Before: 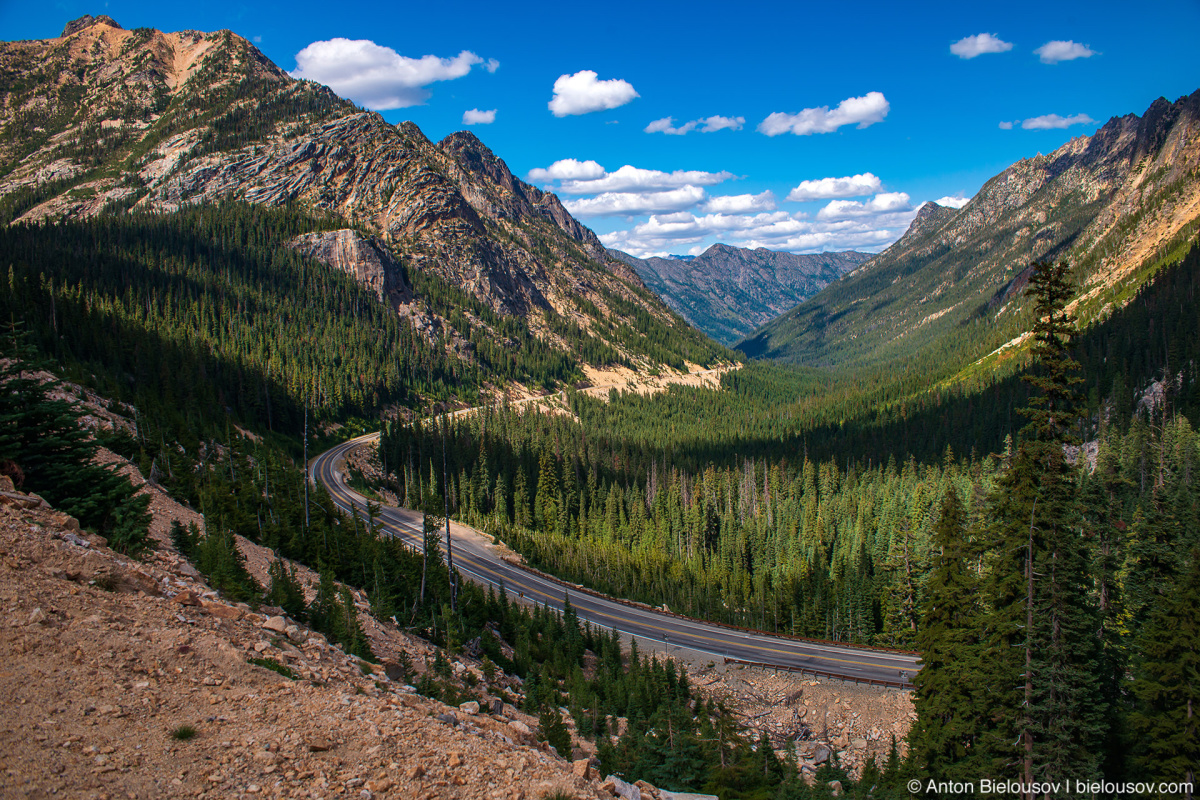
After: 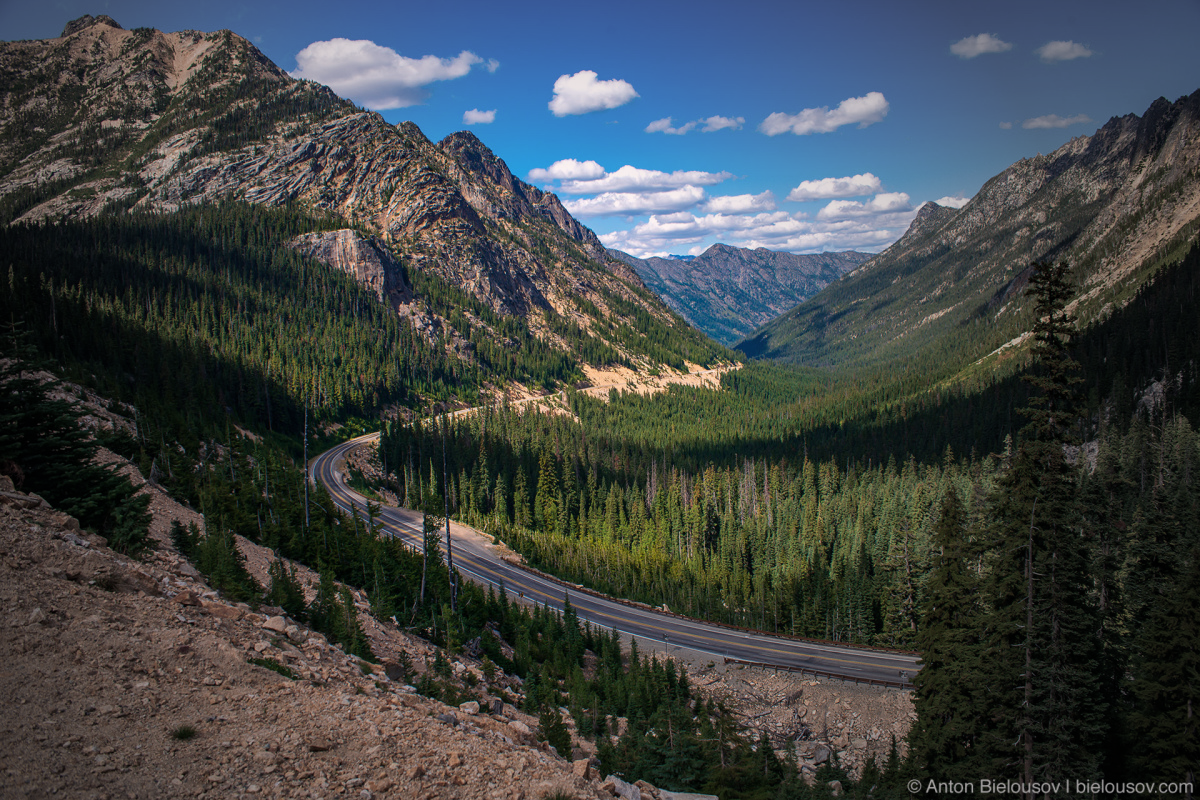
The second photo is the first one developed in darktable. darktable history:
vignetting: fall-off start 33.76%, fall-off radius 64.94%, brightness -0.575, center (-0.12, -0.002), width/height ratio 0.959
exposure: exposure -0.072 EV, compensate highlight preservation false
color zones: curves: ch1 [(0.077, 0.436) (0.25, 0.5) (0.75, 0.5)]
color balance rgb: shadows lift › chroma 1.41%, shadows lift › hue 260°, power › chroma 0.5%, power › hue 260°, highlights gain › chroma 1%, highlights gain › hue 27°, saturation formula JzAzBz (2021)
